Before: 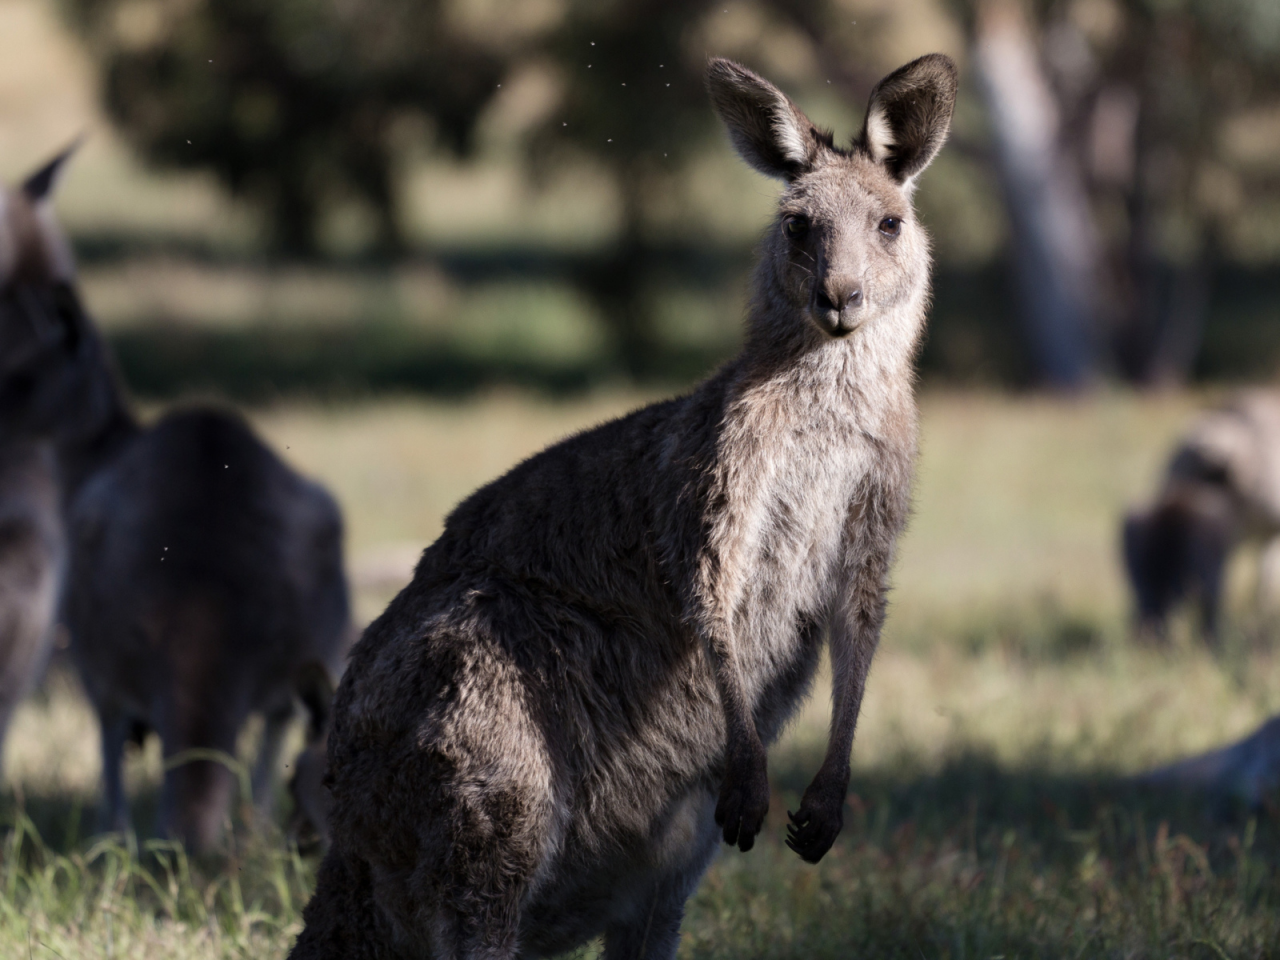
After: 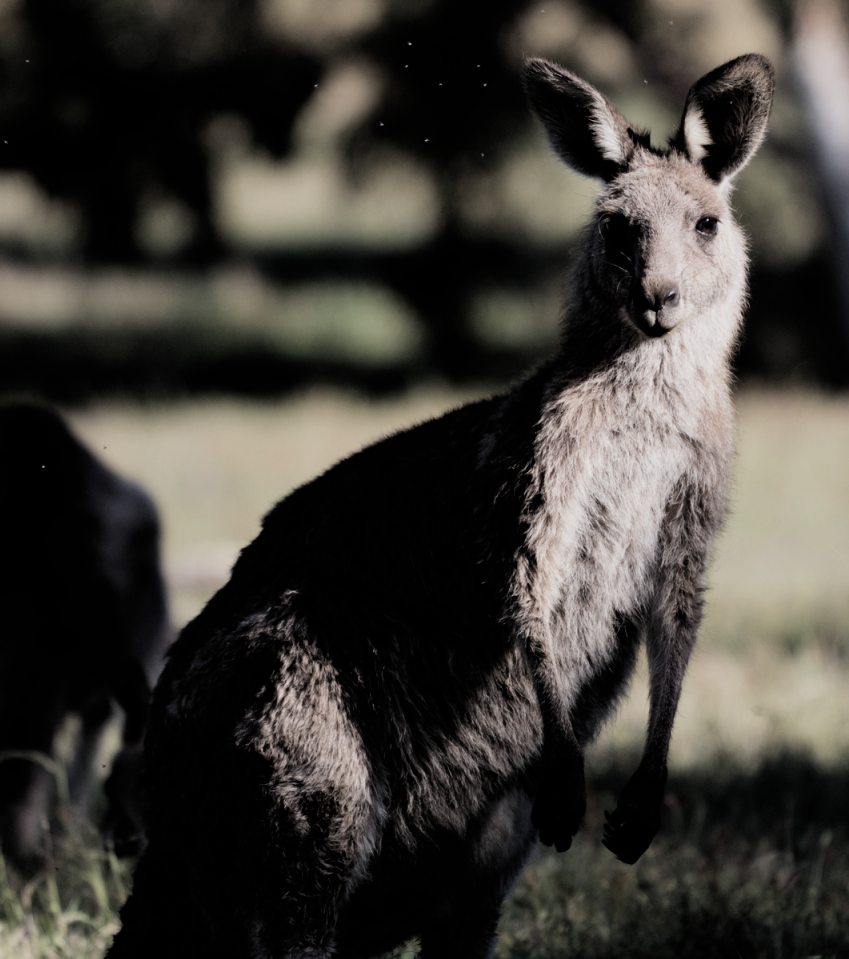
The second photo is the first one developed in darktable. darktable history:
filmic rgb: black relative exposure -5.12 EV, white relative exposure 3.98 EV, hardness 2.89, contrast 1.301, highlights saturation mix -11.42%, color science v4 (2020)
crop and rotate: left 14.317%, right 19.307%
